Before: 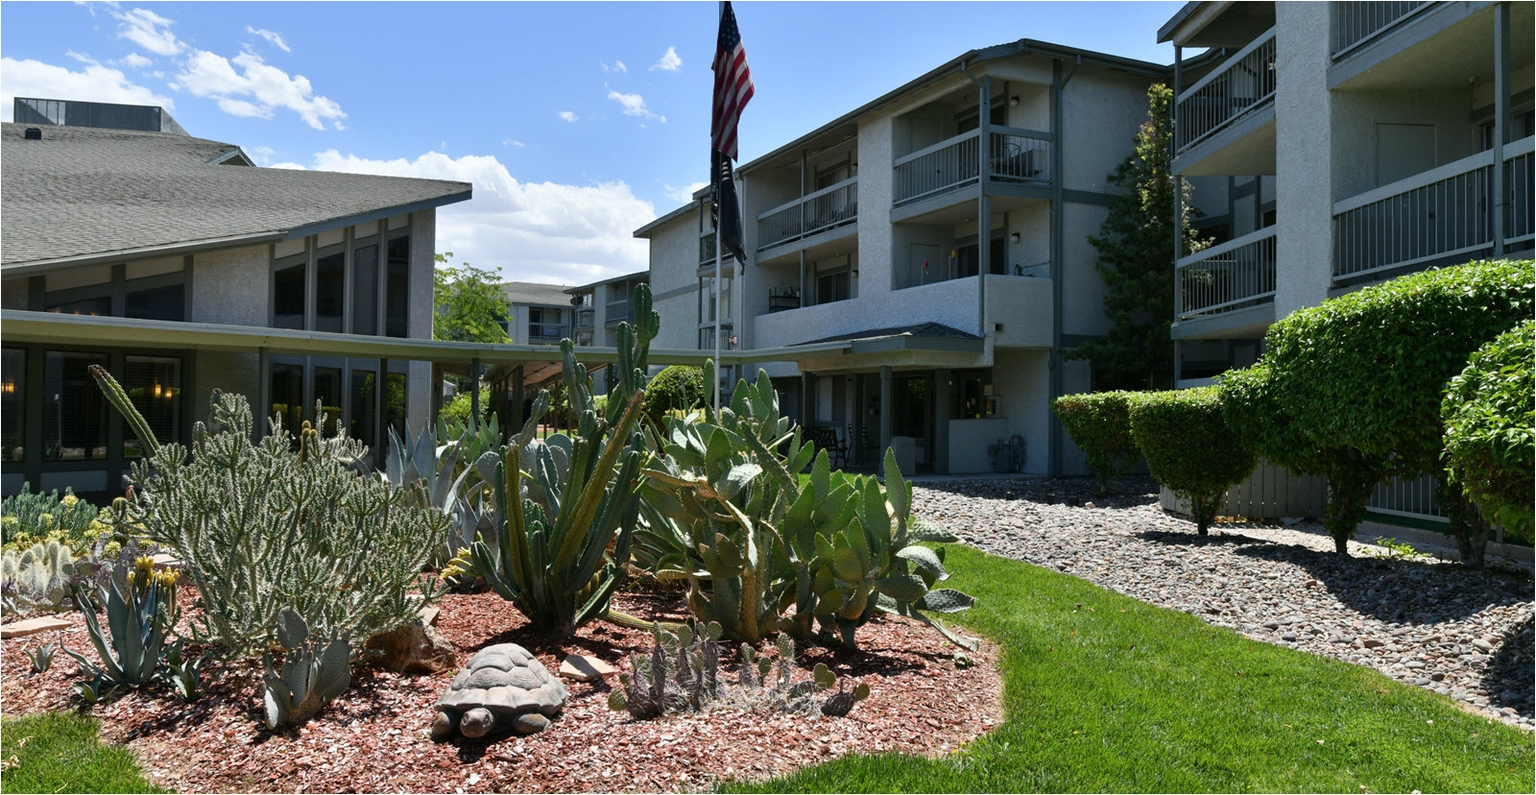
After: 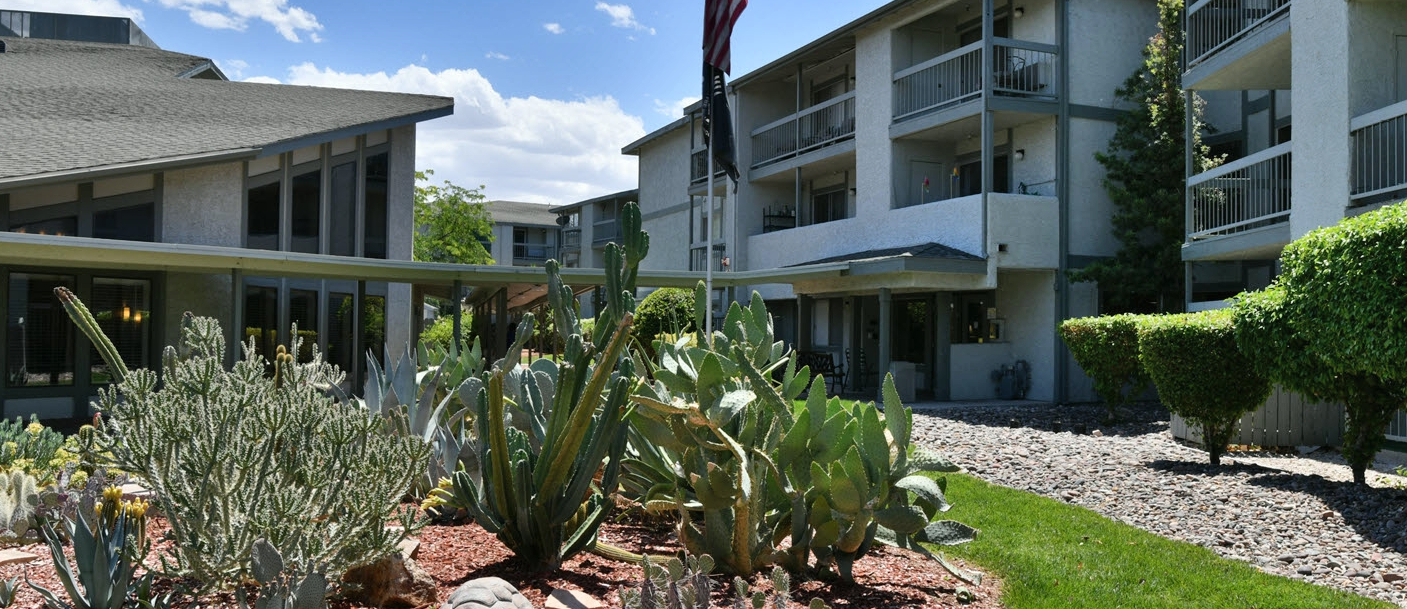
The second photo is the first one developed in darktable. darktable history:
crop and rotate: left 2.425%, top 11.305%, right 9.6%, bottom 15.08%
shadows and highlights: shadows 60, highlights -60.23, soften with gaussian
